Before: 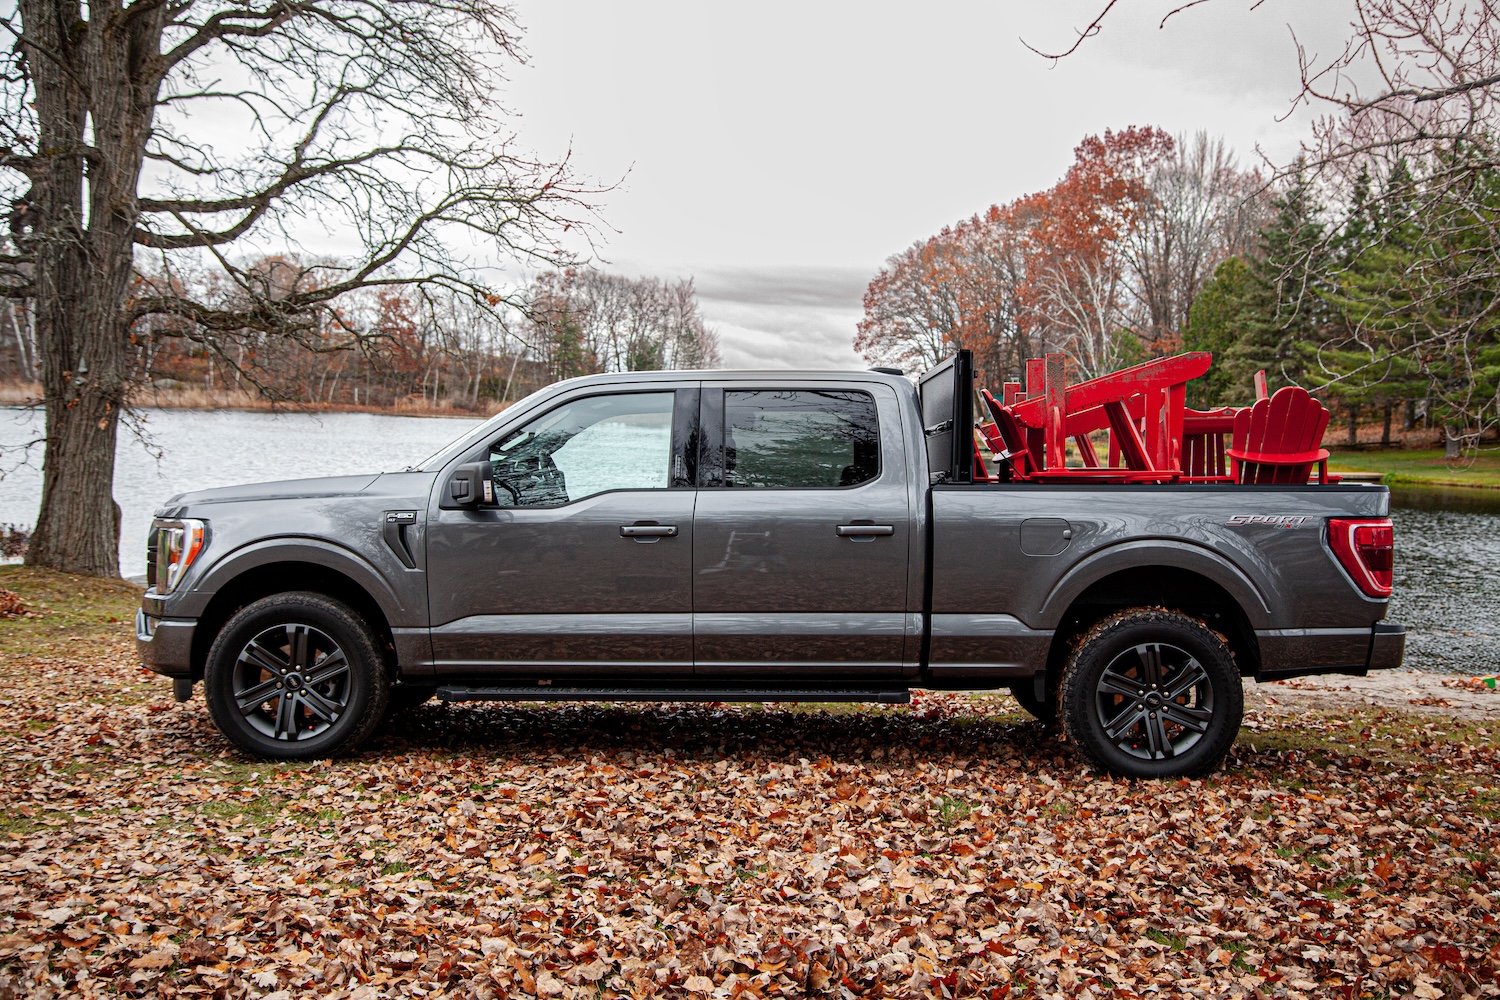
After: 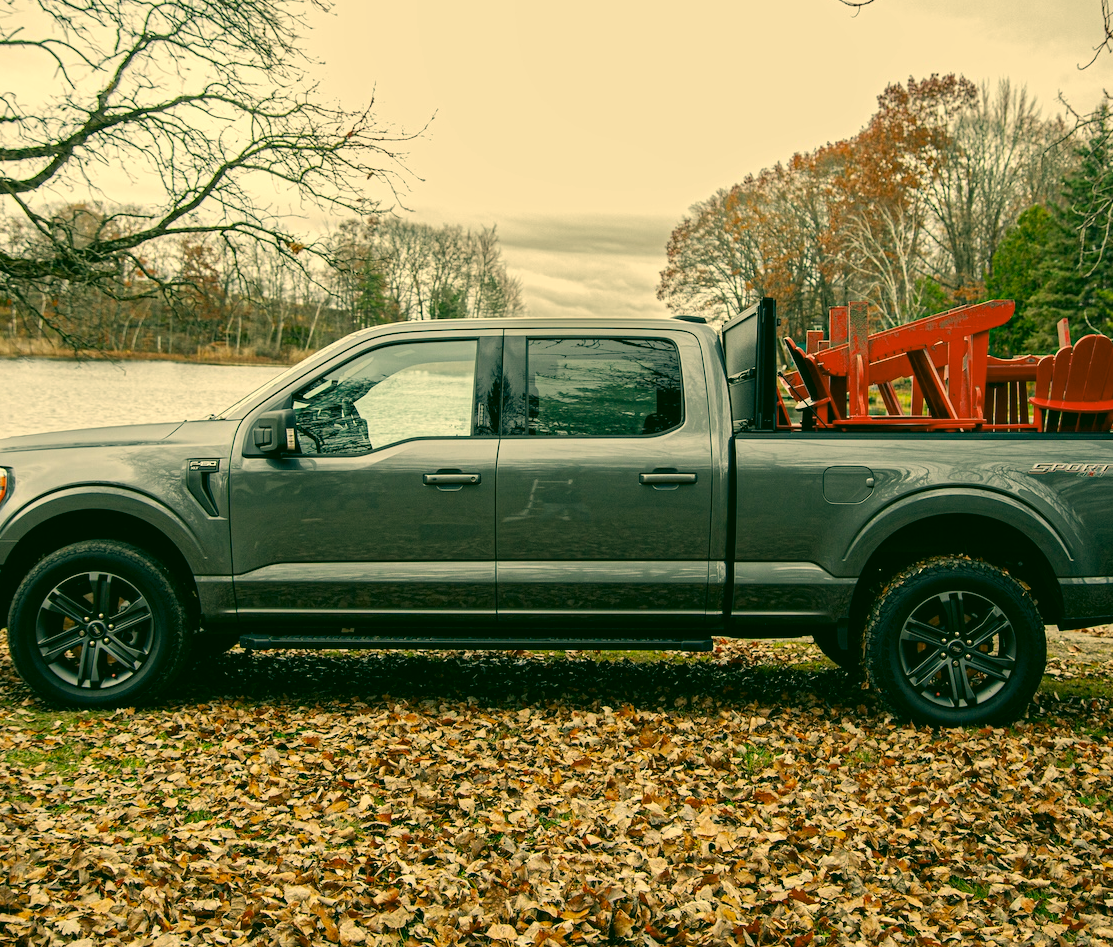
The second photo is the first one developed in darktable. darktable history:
color correction: highlights a* 5.62, highlights b* 33.57, shadows a* -25.86, shadows b* 4.02
crop and rotate: left 13.15%, top 5.251%, right 12.609%
